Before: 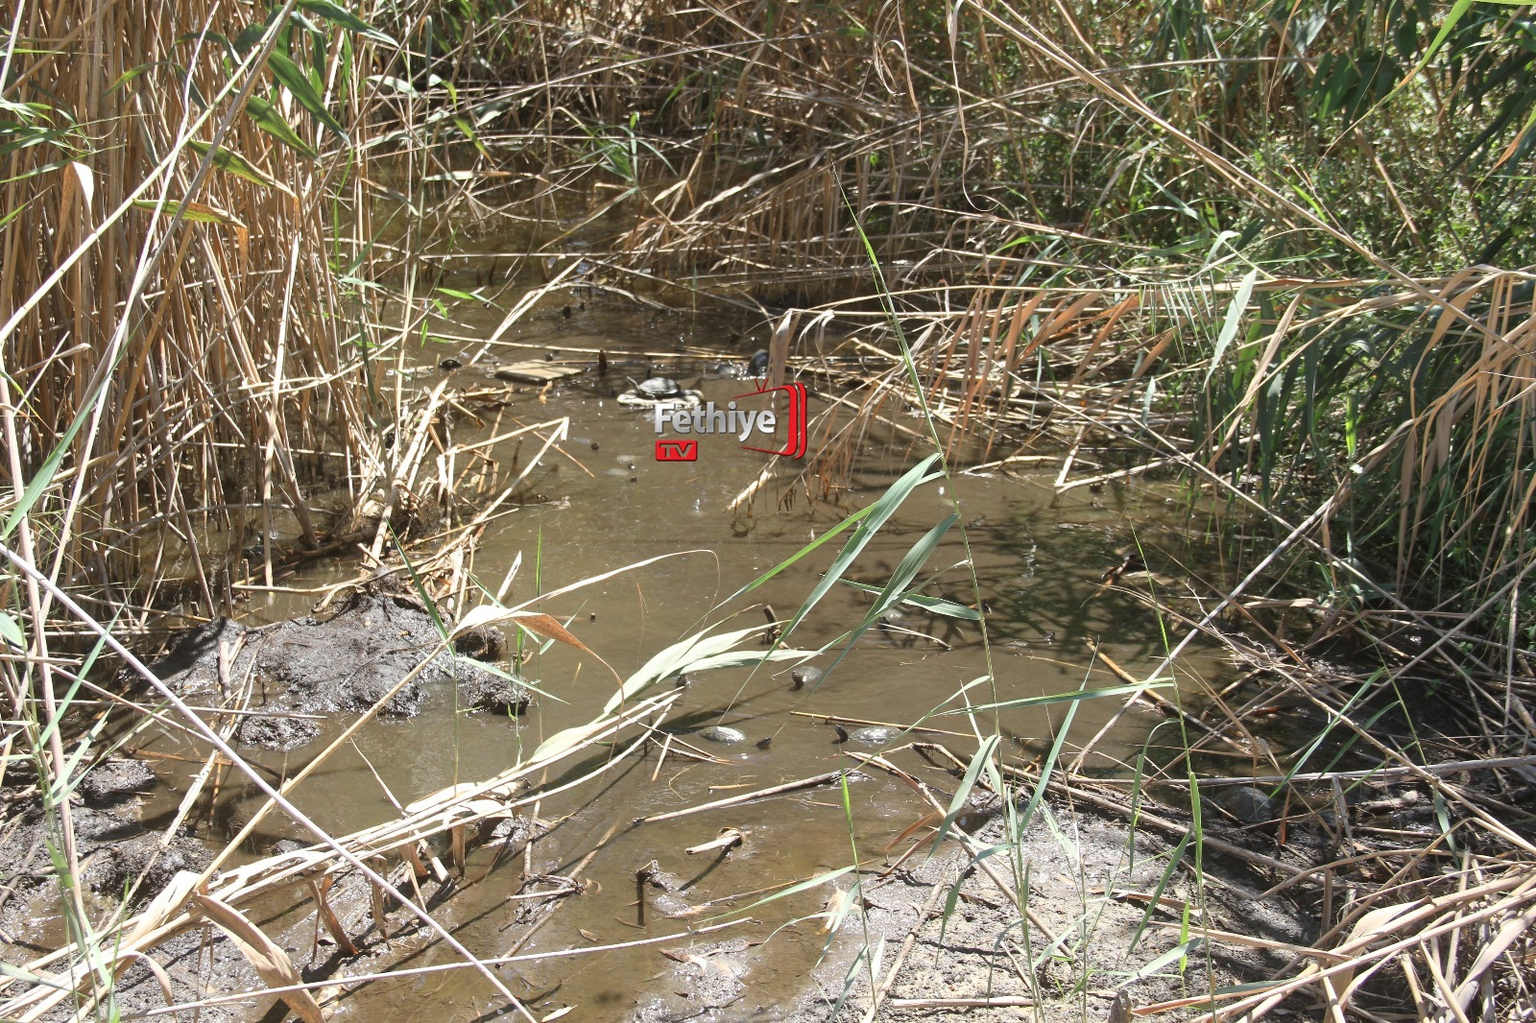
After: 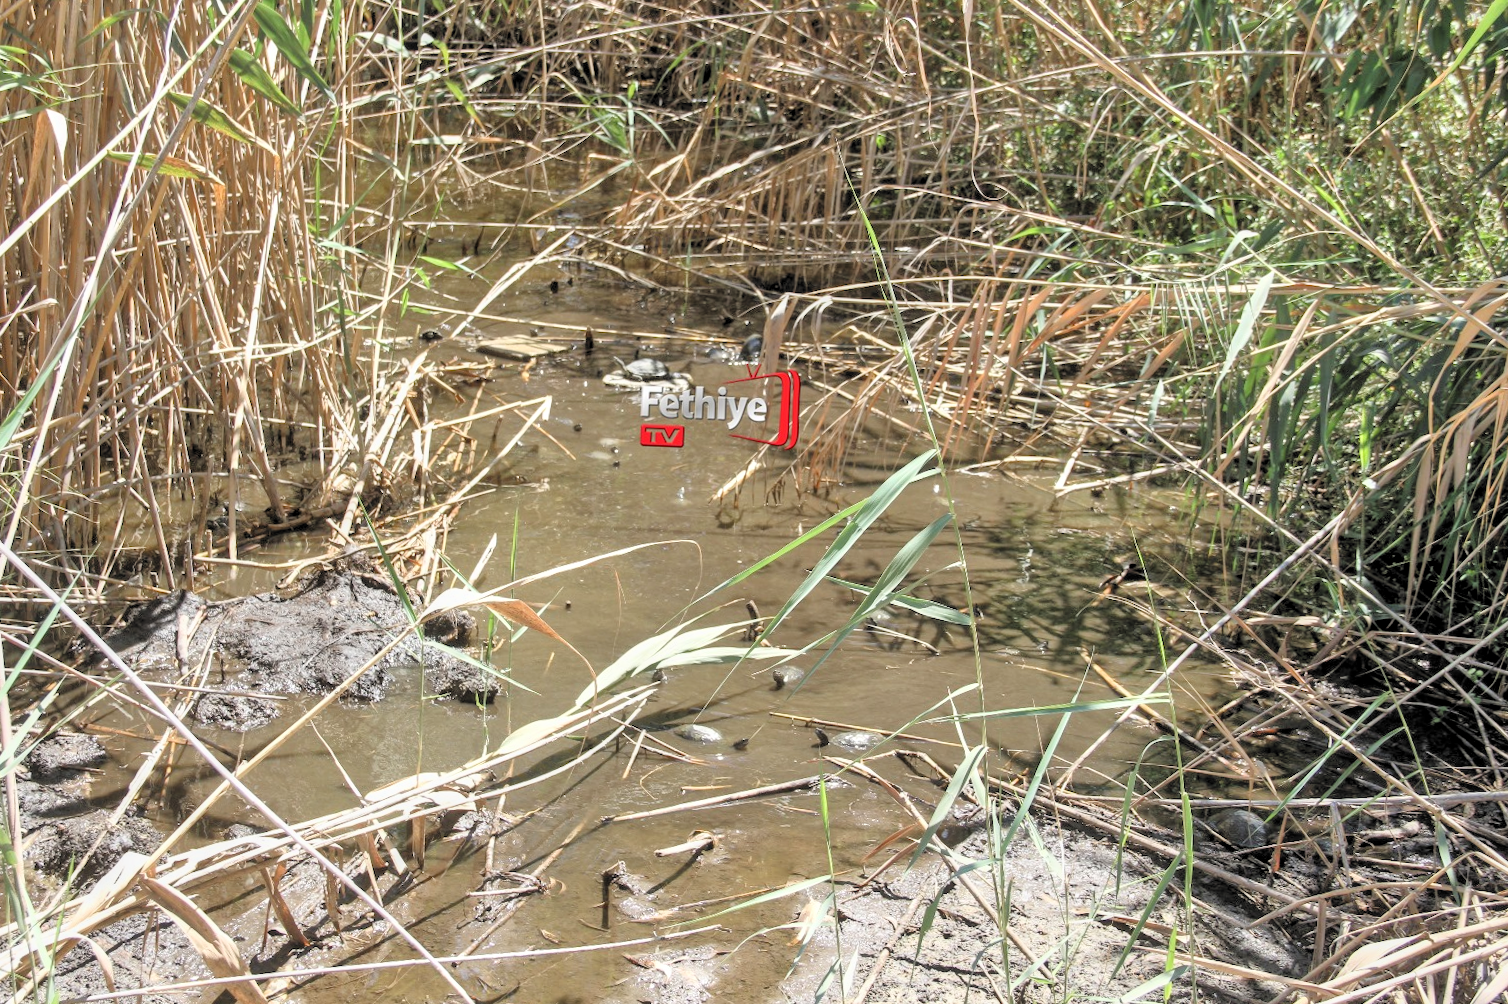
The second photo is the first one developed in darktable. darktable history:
local contrast: on, module defaults
levels: levels [0, 0.476, 0.951]
tone equalizer: -7 EV 0.163 EV, -6 EV 0.611 EV, -5 EV 1.12 EV, -4 EV 1.33 EV, -3 EV 1.18 EV, -2 EV 0.6 EV, -1 EV 0.158 EV
crop and rotate: angle -2.36°
filmic rgb: black relative exposure -5.07 EV, white relative exposure 3.99 EV, hardness 2.9, contrast 1.3, highlights saturation mix -30.29%, color science v6 (2022), iterations of high-quality reconstruction 0
